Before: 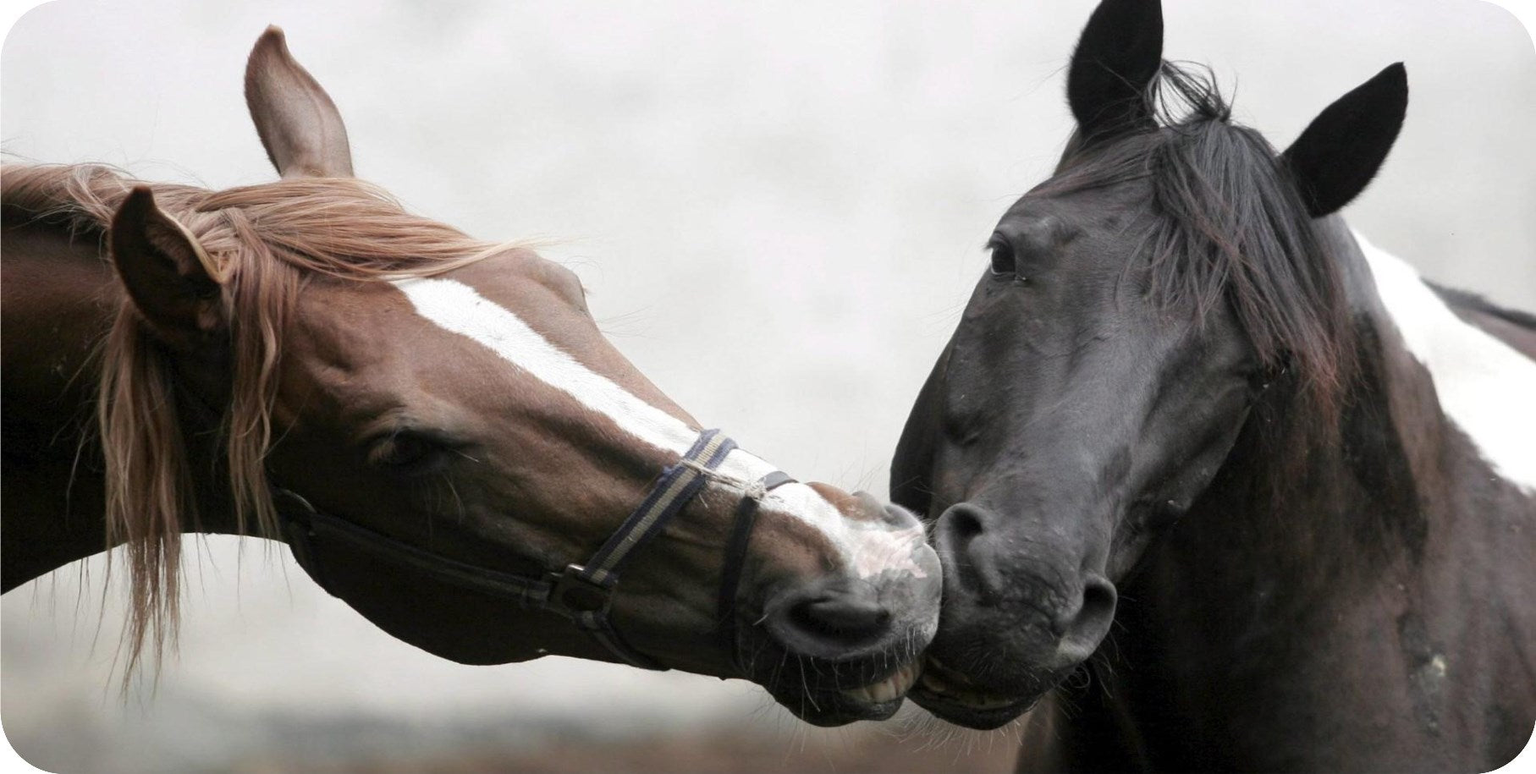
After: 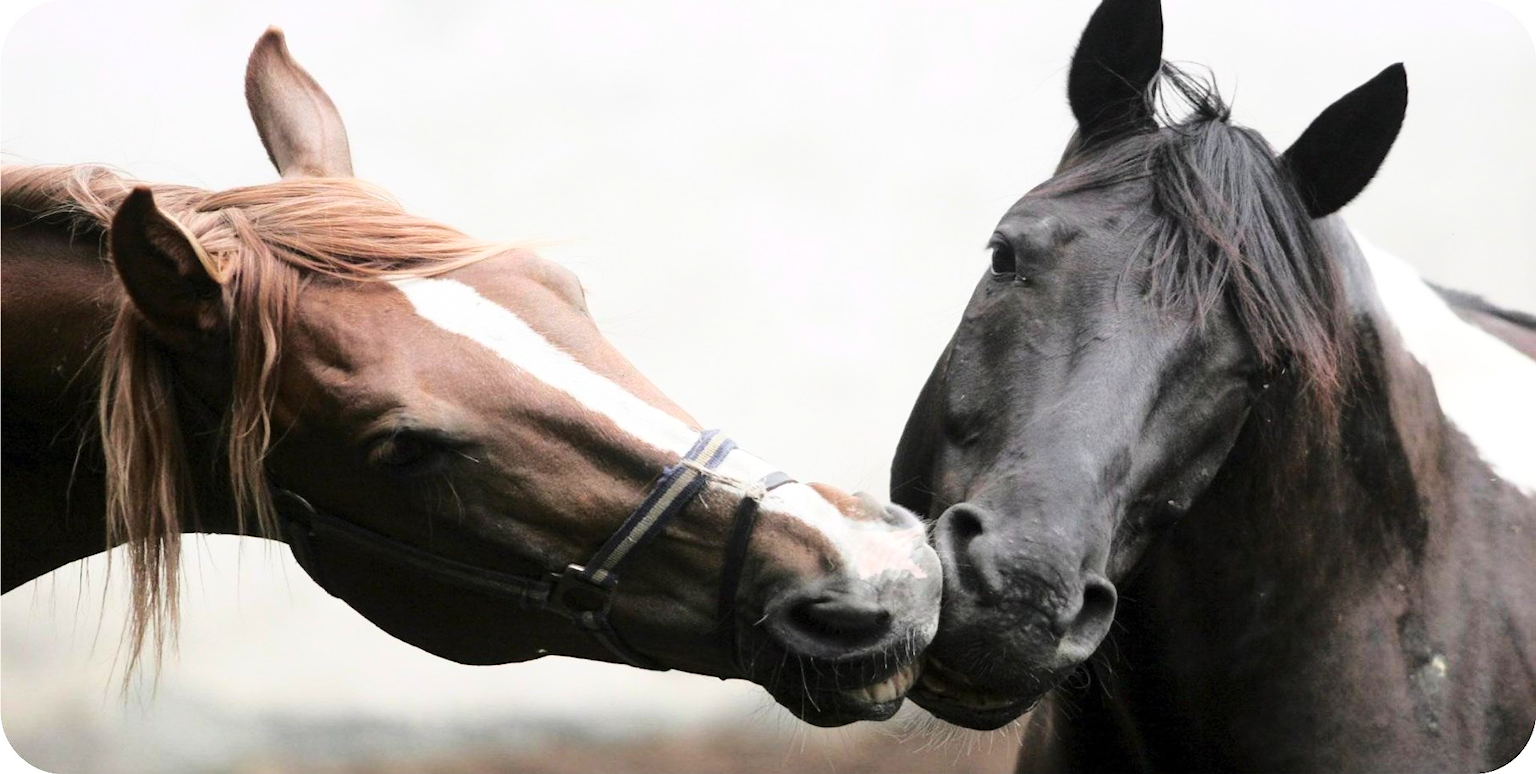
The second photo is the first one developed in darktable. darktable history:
color zones: curves: ch1 [(0, 0.523) (0.143, 0.545) (0.286, 0.52) (0.429, 0.506) (0.571, 0.503) (0.714, 0.503) (0.857, 0.508) (1, 0.523)]
base curve: curves: ch0 [(0, 0) (0.028, 0.03) (0.121, 0.232) (0.46, 0.748) (0.859, 0.968) (1, 1)]
